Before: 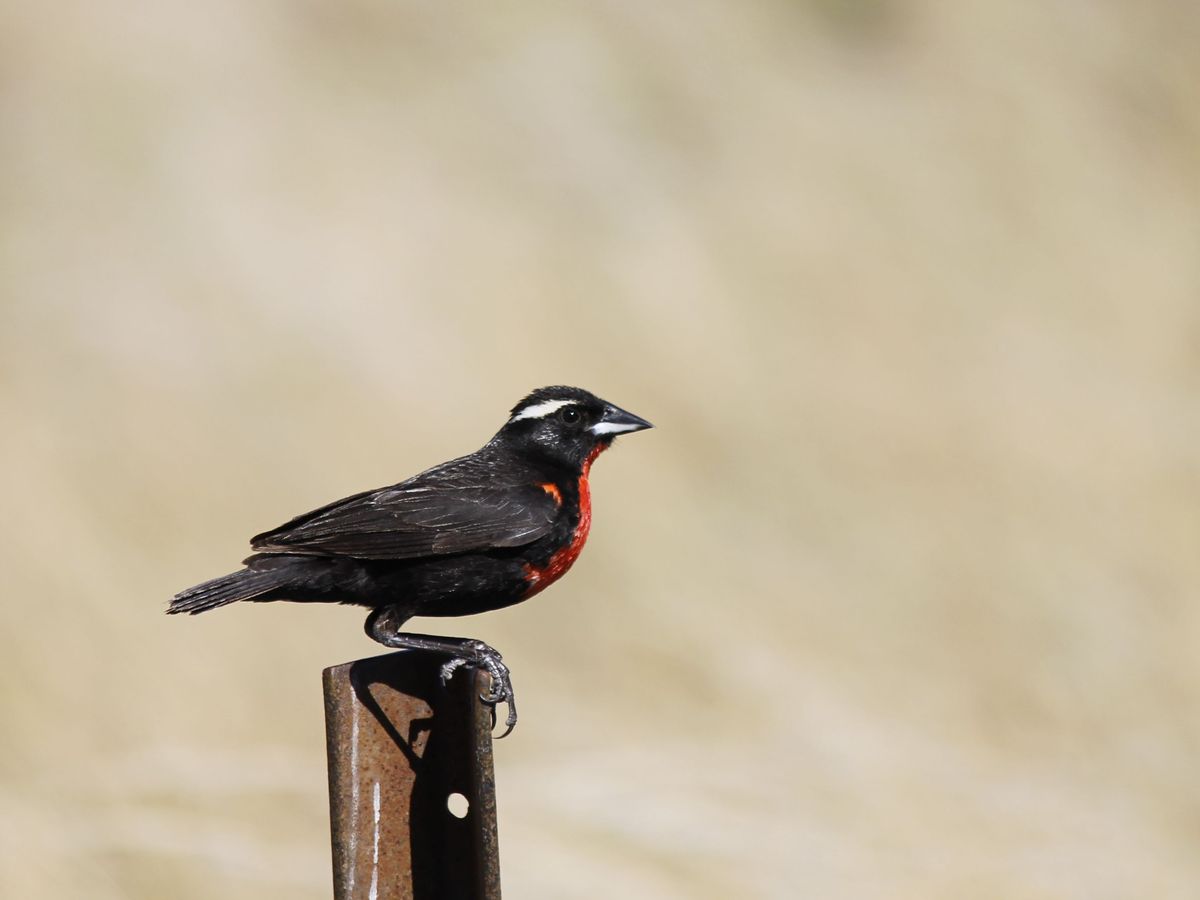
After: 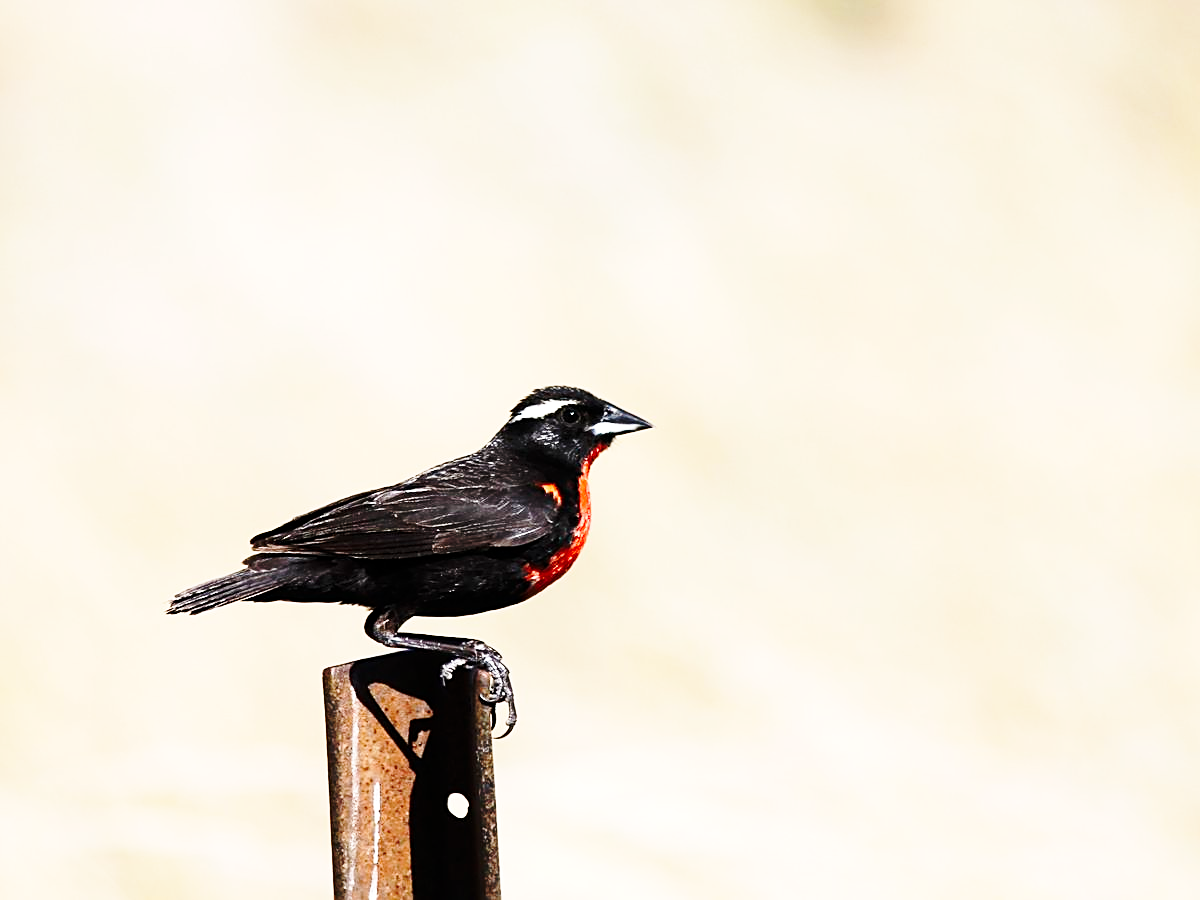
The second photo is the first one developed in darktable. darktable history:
sharpen: on, module defaults
base curve: curves: ch0 [(0, 0) (0.032, 0.037) (0.105, 0.228) (0.435, 0.76) (0.856, 0.983) (1, 1)], preserve colors none
tone equalizer: -8 EV -0.446 EV, -7 EV -0.412 EV, -6 EV -0.303 EV, -5 EV -0.214 EV, -3 EV 0.212 EV, -2 EV 0.361 EV, -1 EV 0.378 EV, +0 EV 0.43 EV, edges refinement/feathering 500, mask exposure compensation -1.57 EV, preserve details no
